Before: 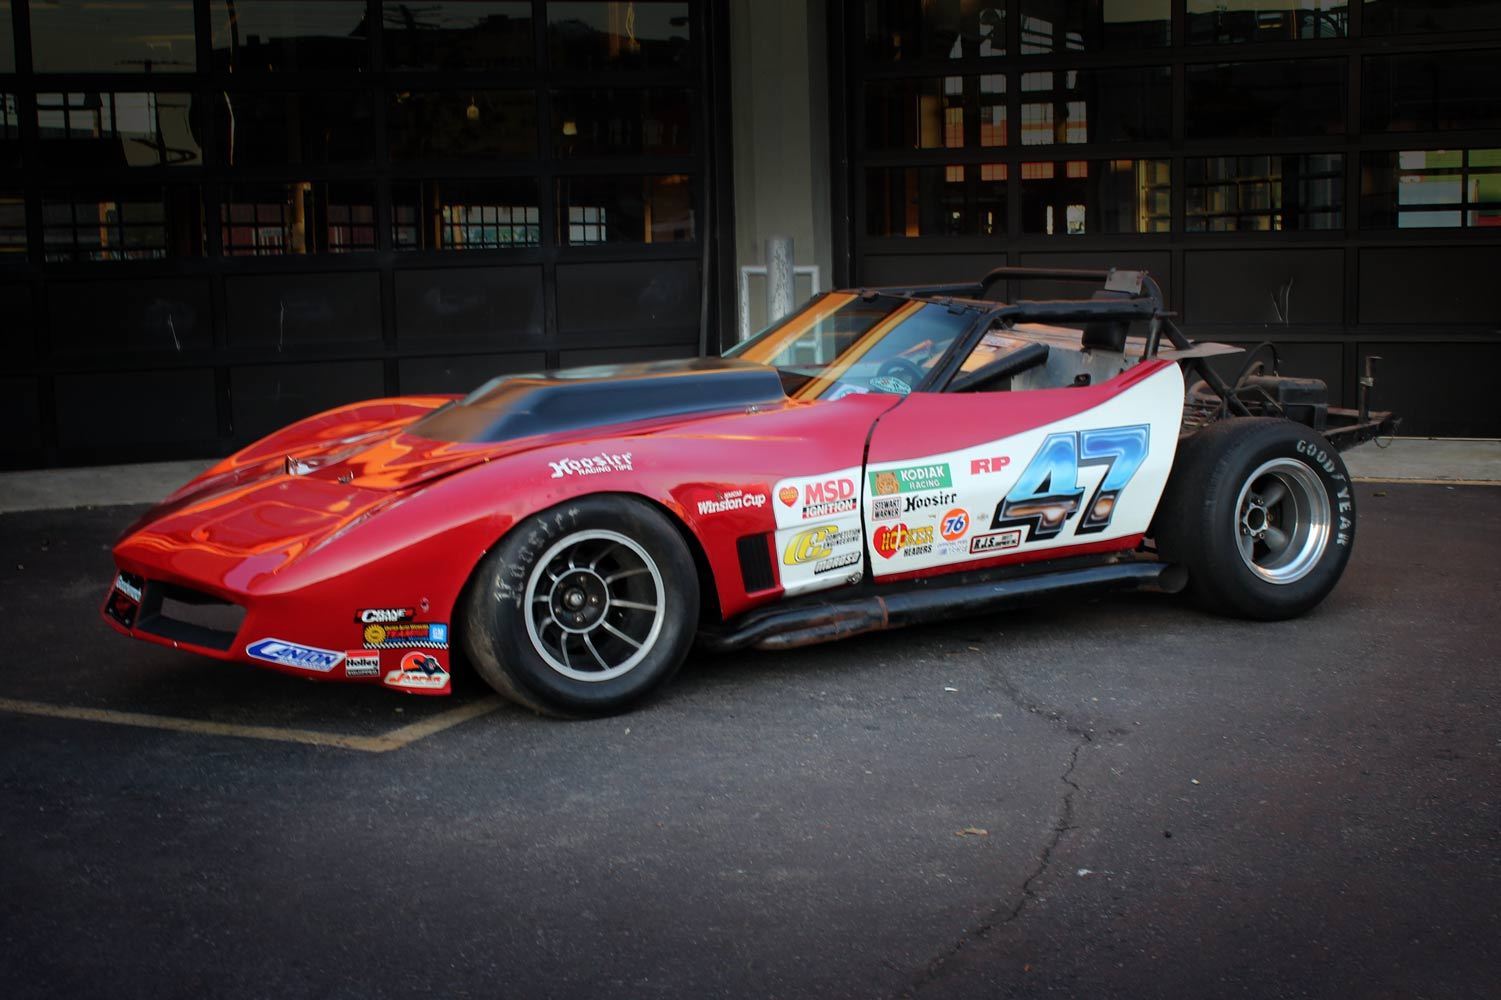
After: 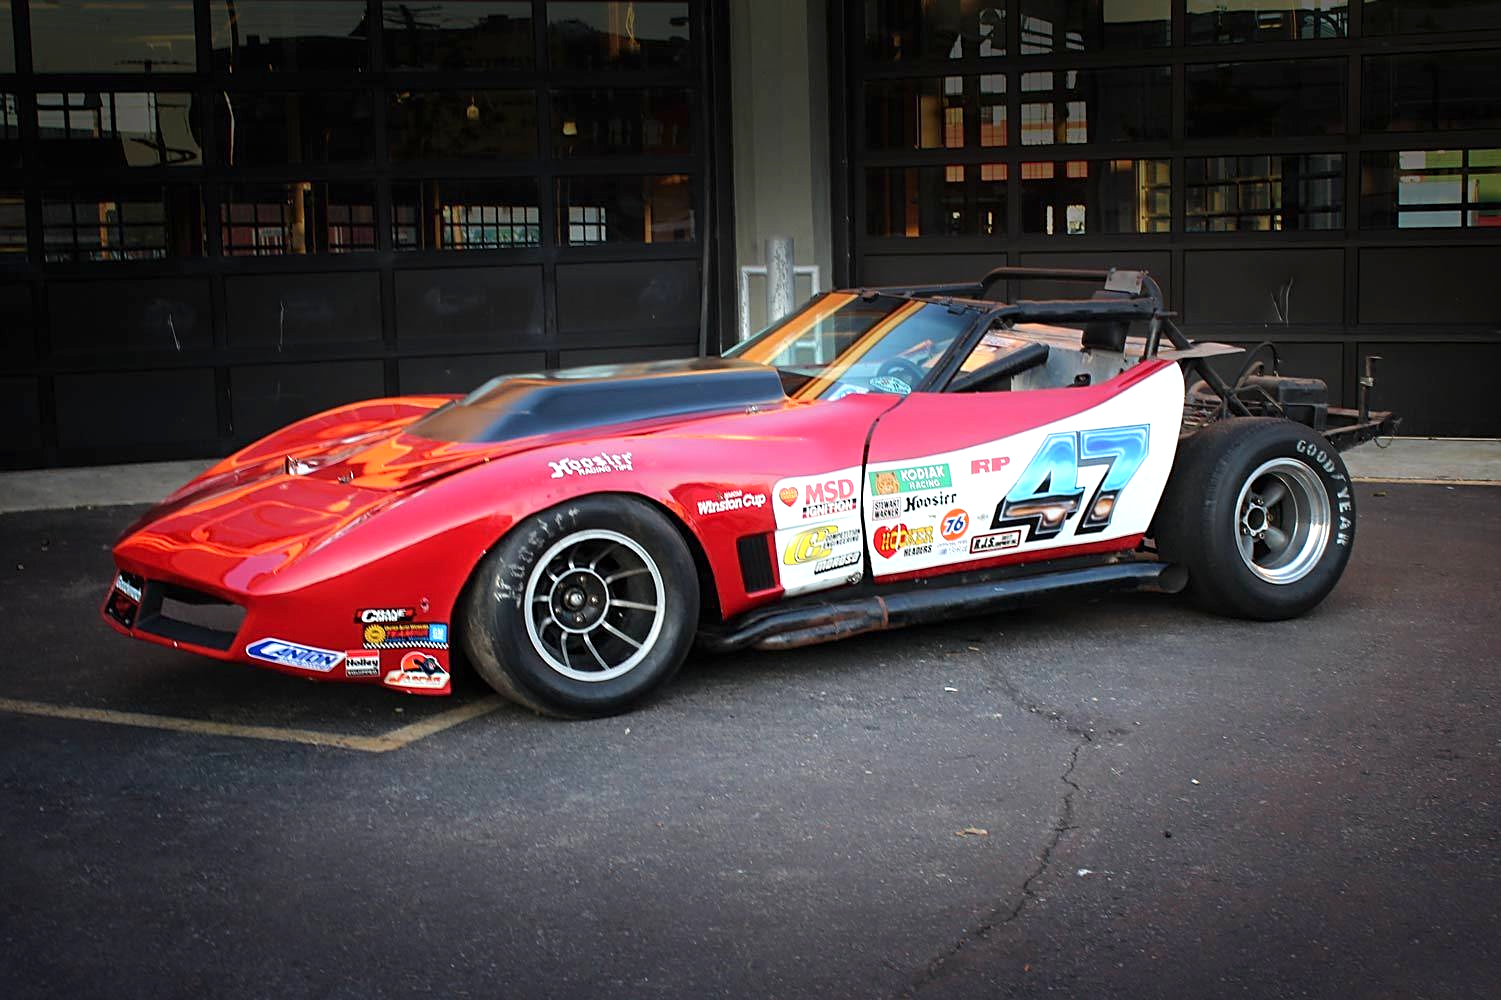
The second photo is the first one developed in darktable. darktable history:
exposure: black level correction 0, exposure 0.681 EV, compensate highlight preservation false
sharpen: on, module defaults
